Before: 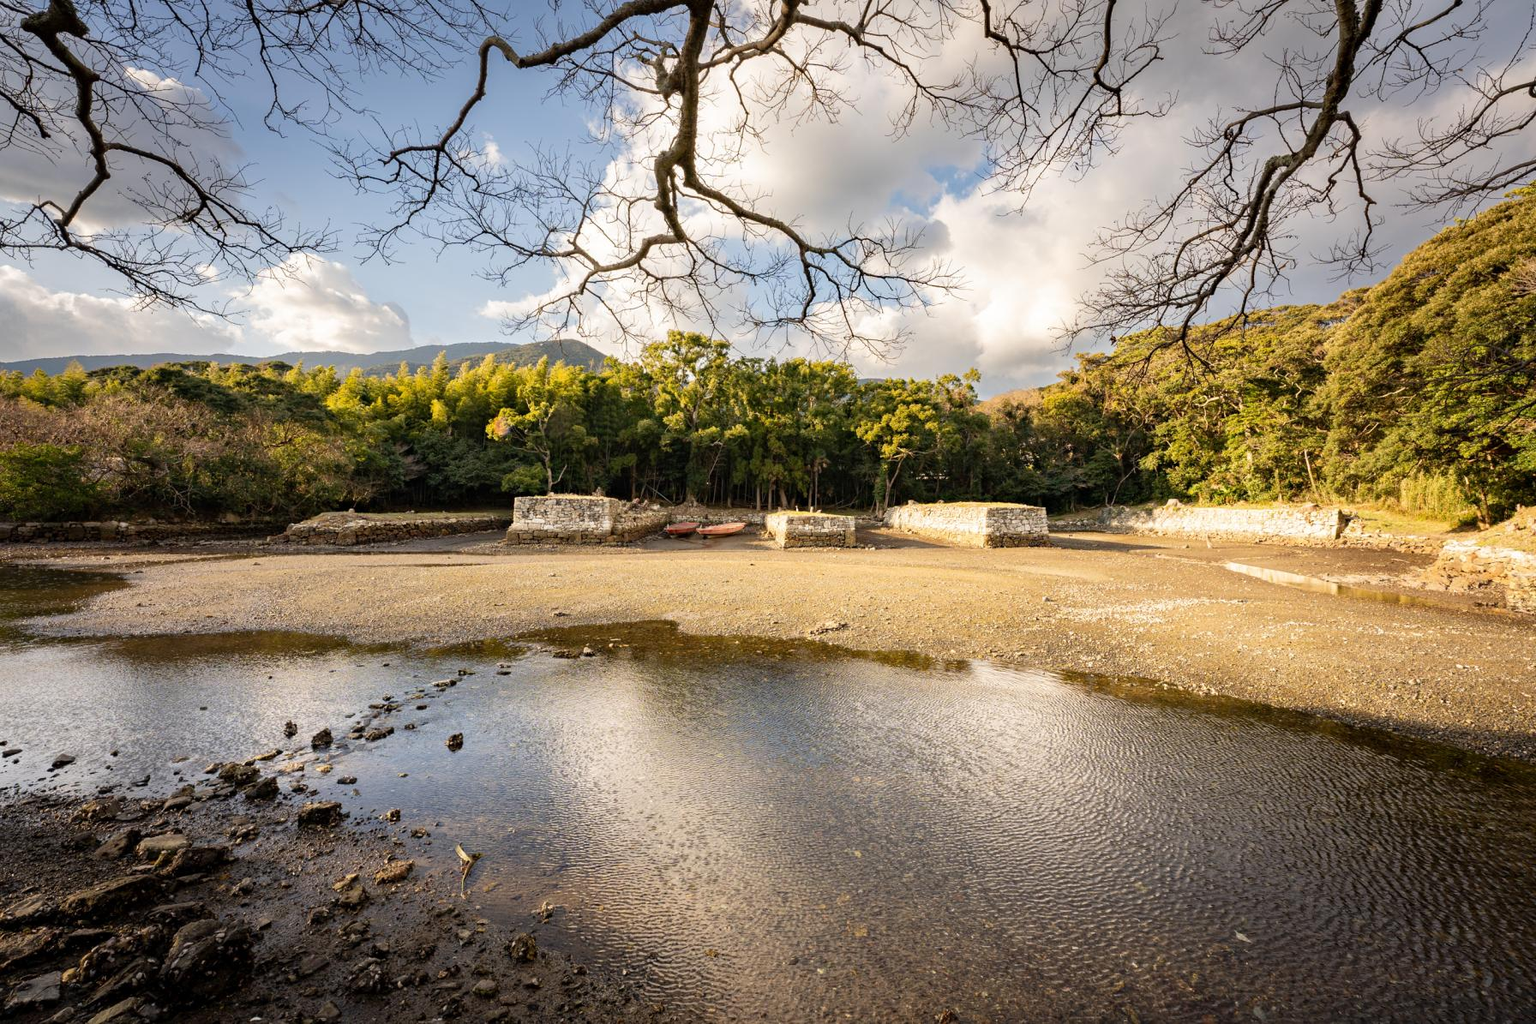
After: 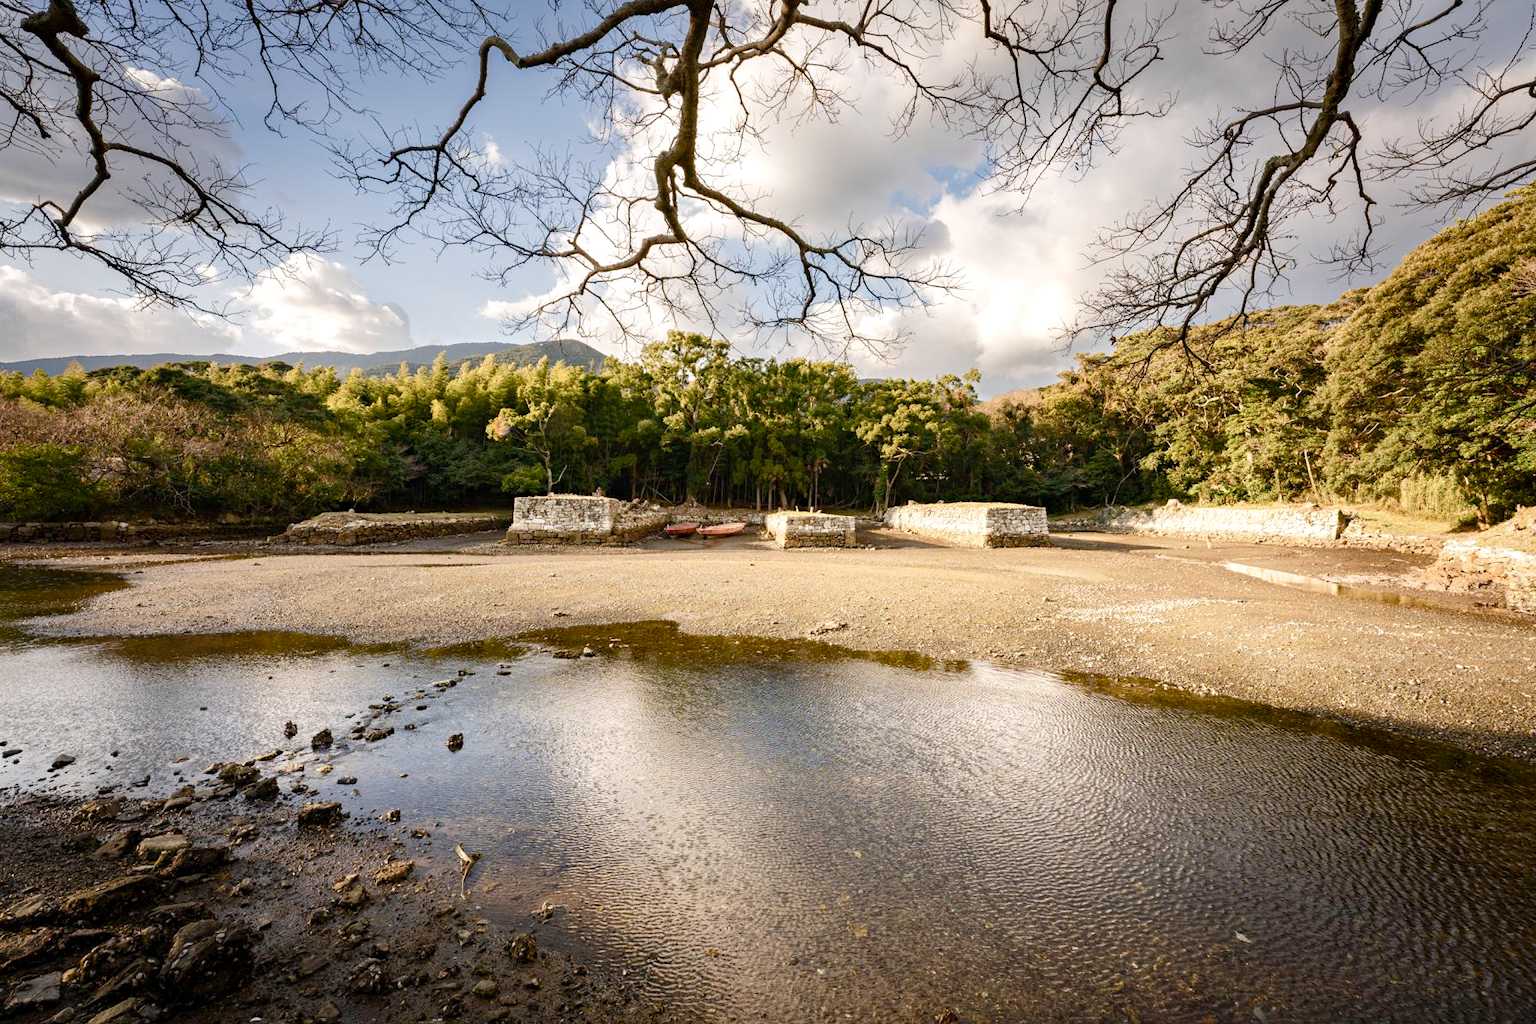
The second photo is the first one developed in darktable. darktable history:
tone equalizer: -8 EV -0.417 EV, -7 EV -0.389 EV, -6 EV -0.333 EV, -5 EV -0.222 EV, -3 EV 0.222 EV, -2 EV 0.333 EV, -1 EV 0.389 EV, +0 EV 0.417 EV, edges refinement/feathering 500, mask exposure compensation -1.57 EV, preserve details no
color balance rgb: shadows lift › chroma 1%, shadows lift › hue 113°, highlights gain › chroma 0.2%, highlights gain › hue 333°, perceptual saturation grading › global saturation 20%, perceptual saturation grading › highlights -50%, perceptual saturation grading › shadows 25%, contrast -10%
